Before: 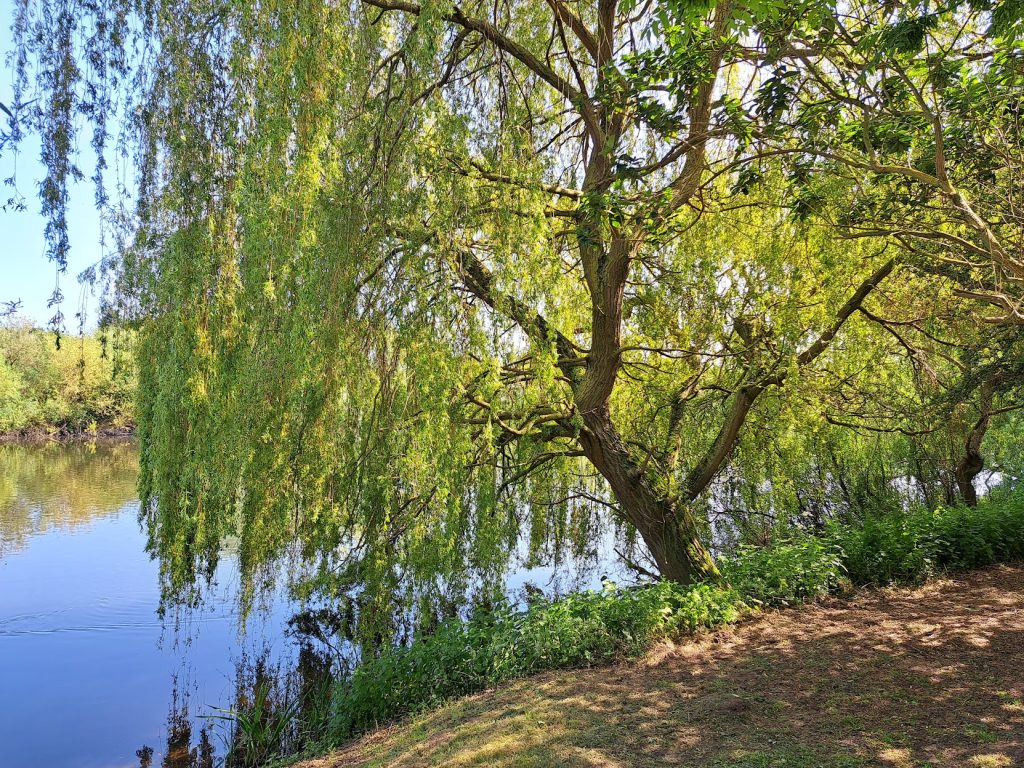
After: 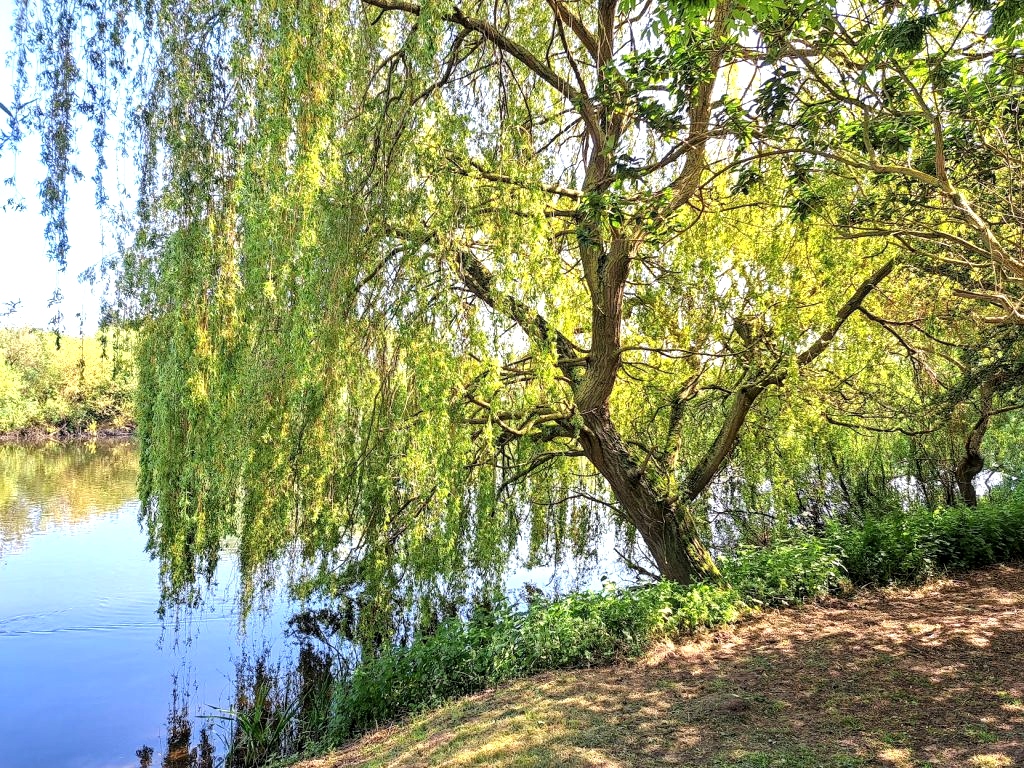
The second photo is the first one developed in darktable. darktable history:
local contrast: on, module defaults
tone equalizer: -8 EV -0.778 EV, -7 EV -0.679 EV, -6 EV -0.64 EV, -5 EV -0.36 EV, -3 EV 0.381 EV, -2 EV 0.6 EV, -1 EV 0.676 EV, +0 EV 0.752 EV
color calibration: illuminant same as pipeline (D50), adaptation XYZ, x 0.345, y 0.358, temperature 5006.18 K
